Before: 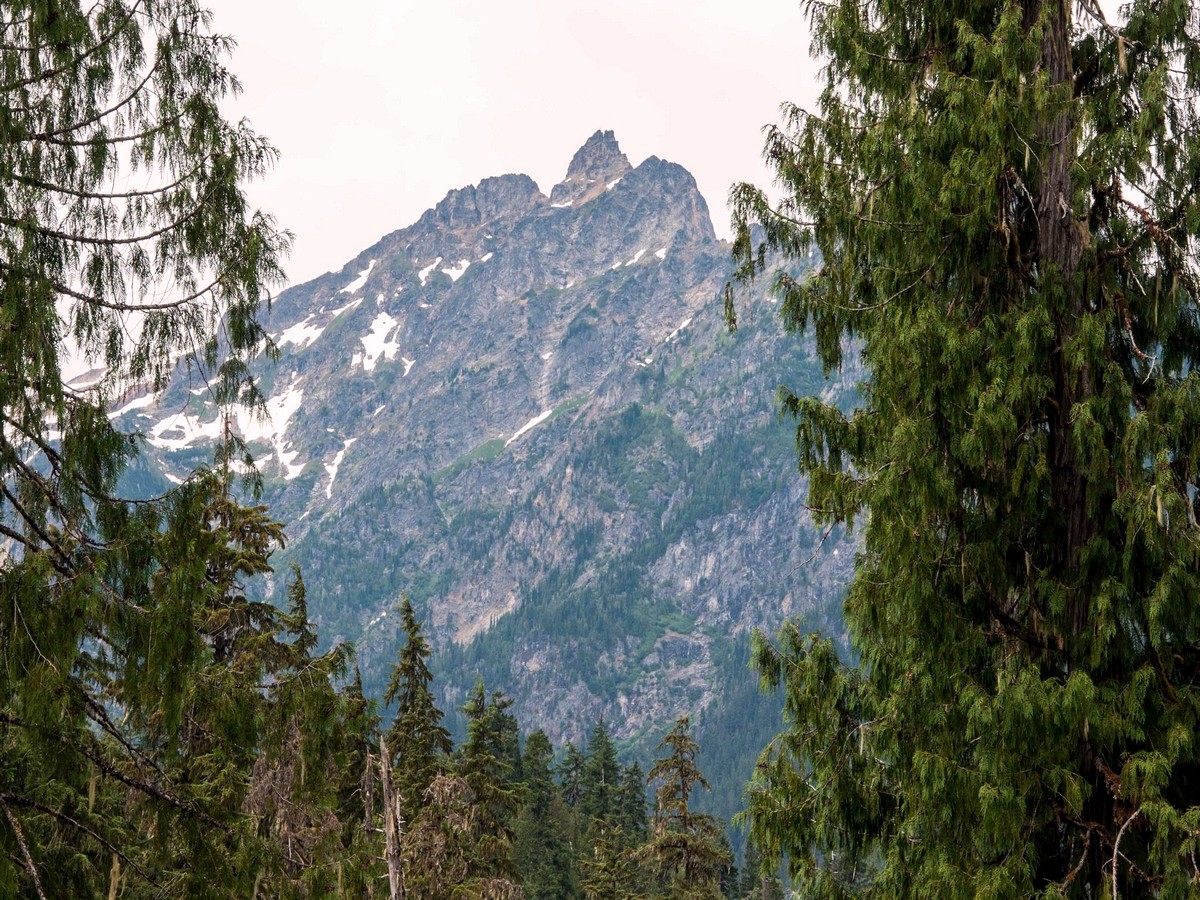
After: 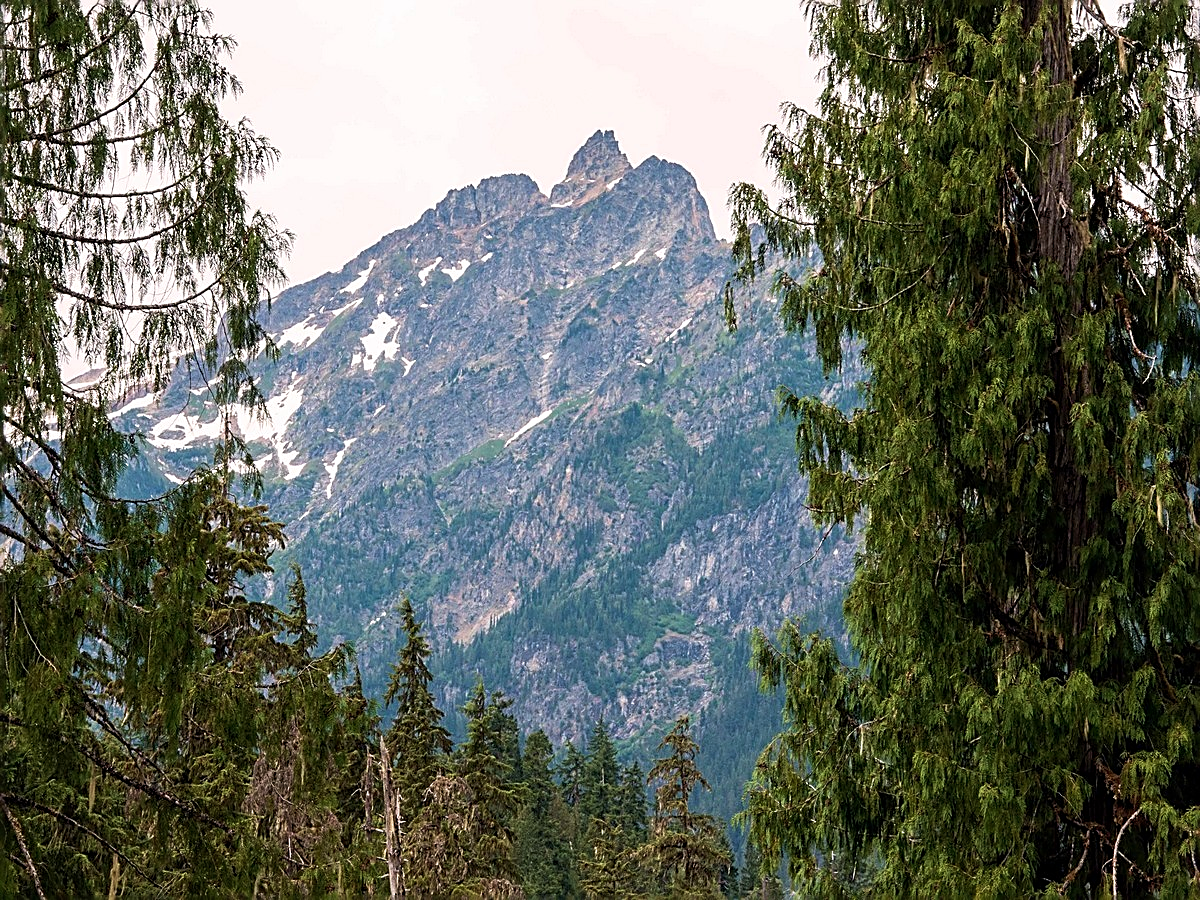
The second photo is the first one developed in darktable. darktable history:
velvia: on, module defaults
sharpen: amount 0.909
